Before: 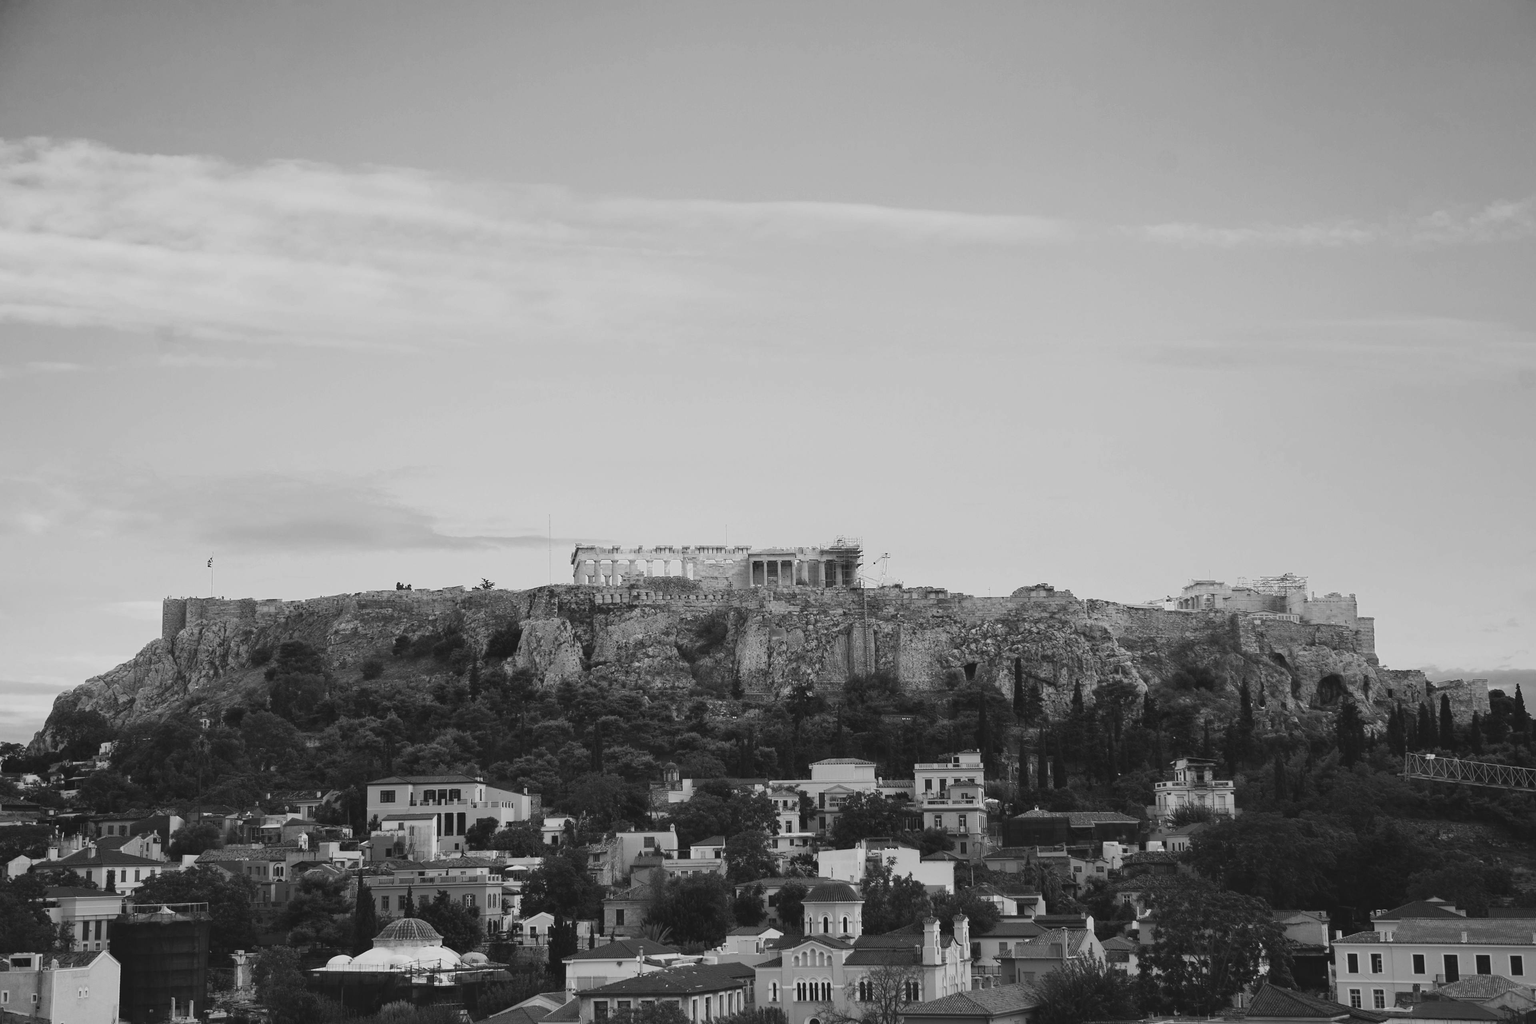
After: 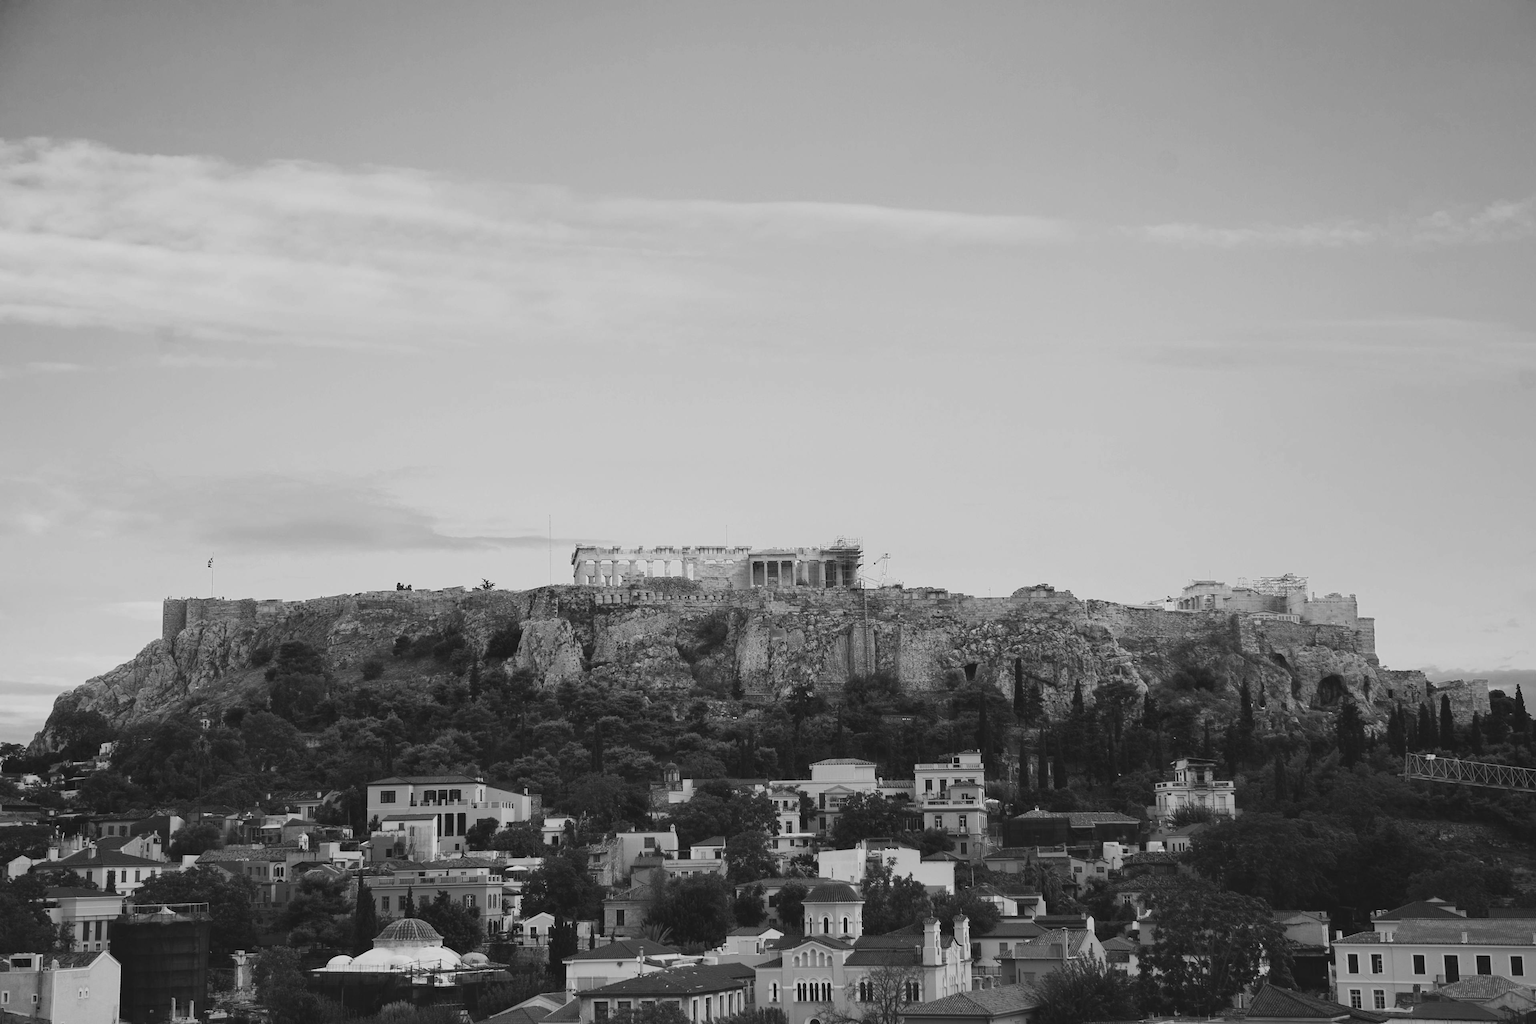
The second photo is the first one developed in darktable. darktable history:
color balance rgb: perceptual saturation grading › global saturation 30.634%
